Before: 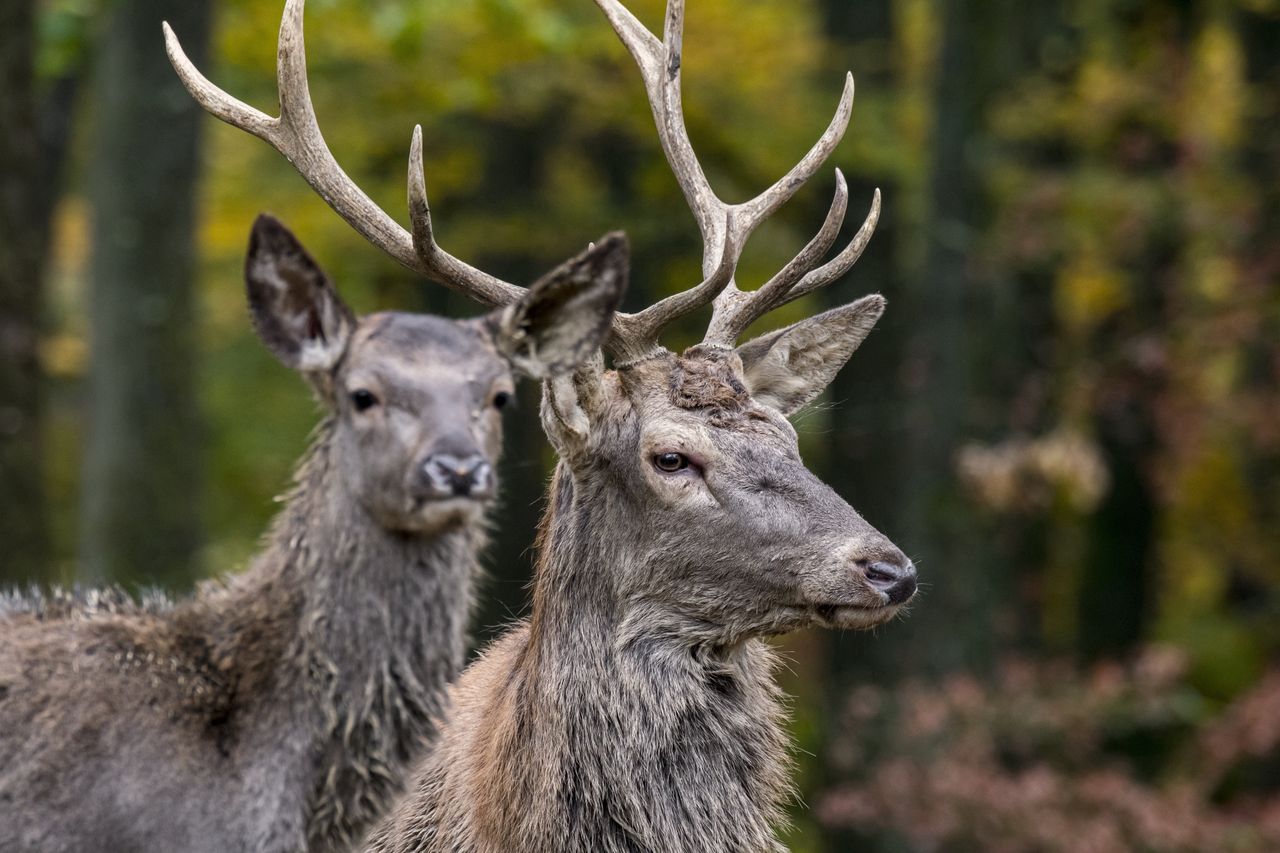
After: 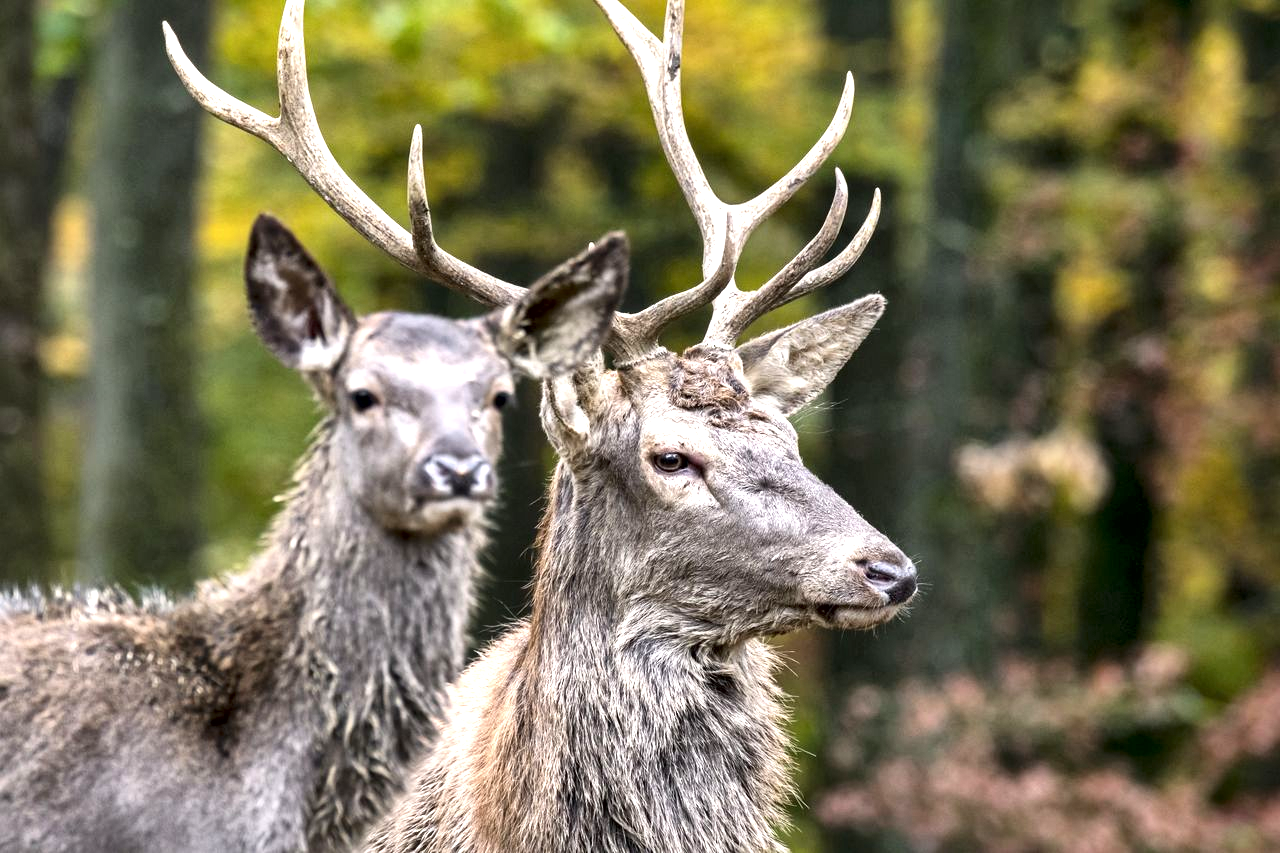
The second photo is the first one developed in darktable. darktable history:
local contrast: mode bilateral grid, contrast 25, coarseness 60, detail 151%, midtone range 0.2
exposure: black level correction 0, exposure 1.103 EV, compensate exposure bias true, compensate highlight preservation false
